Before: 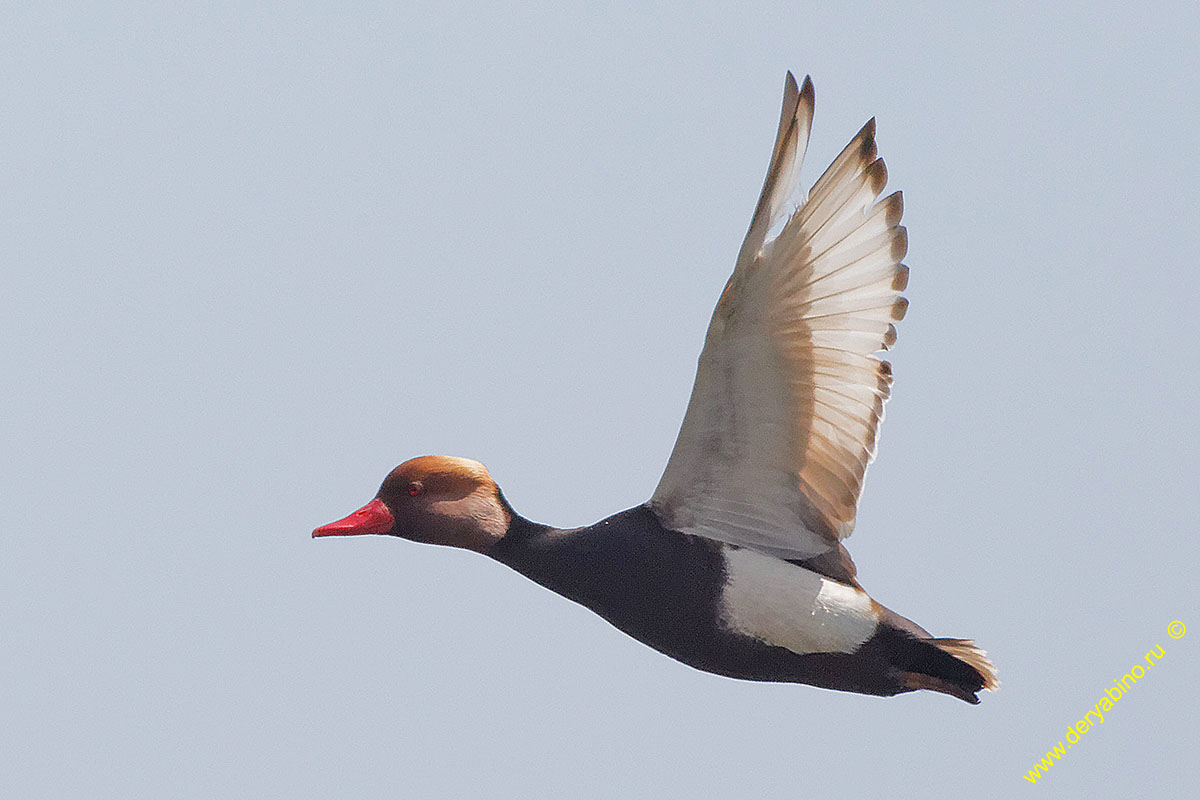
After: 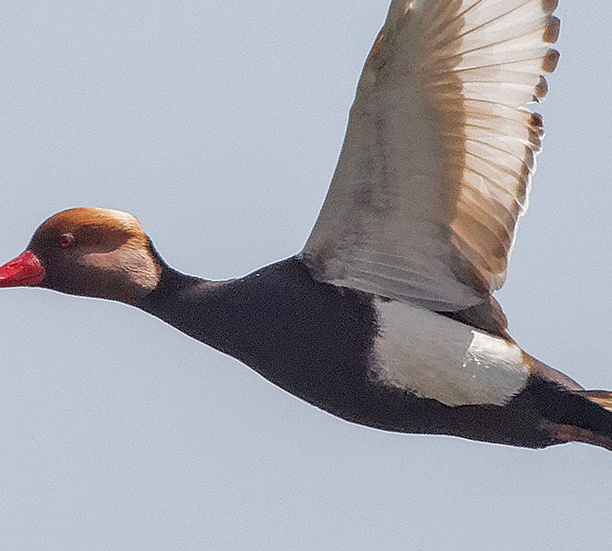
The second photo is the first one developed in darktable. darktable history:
crop and rotate: left 29.137%, top 31.109%, right 19.802%
local contrast: detail 130%
color correction: highlights b* -0.057
